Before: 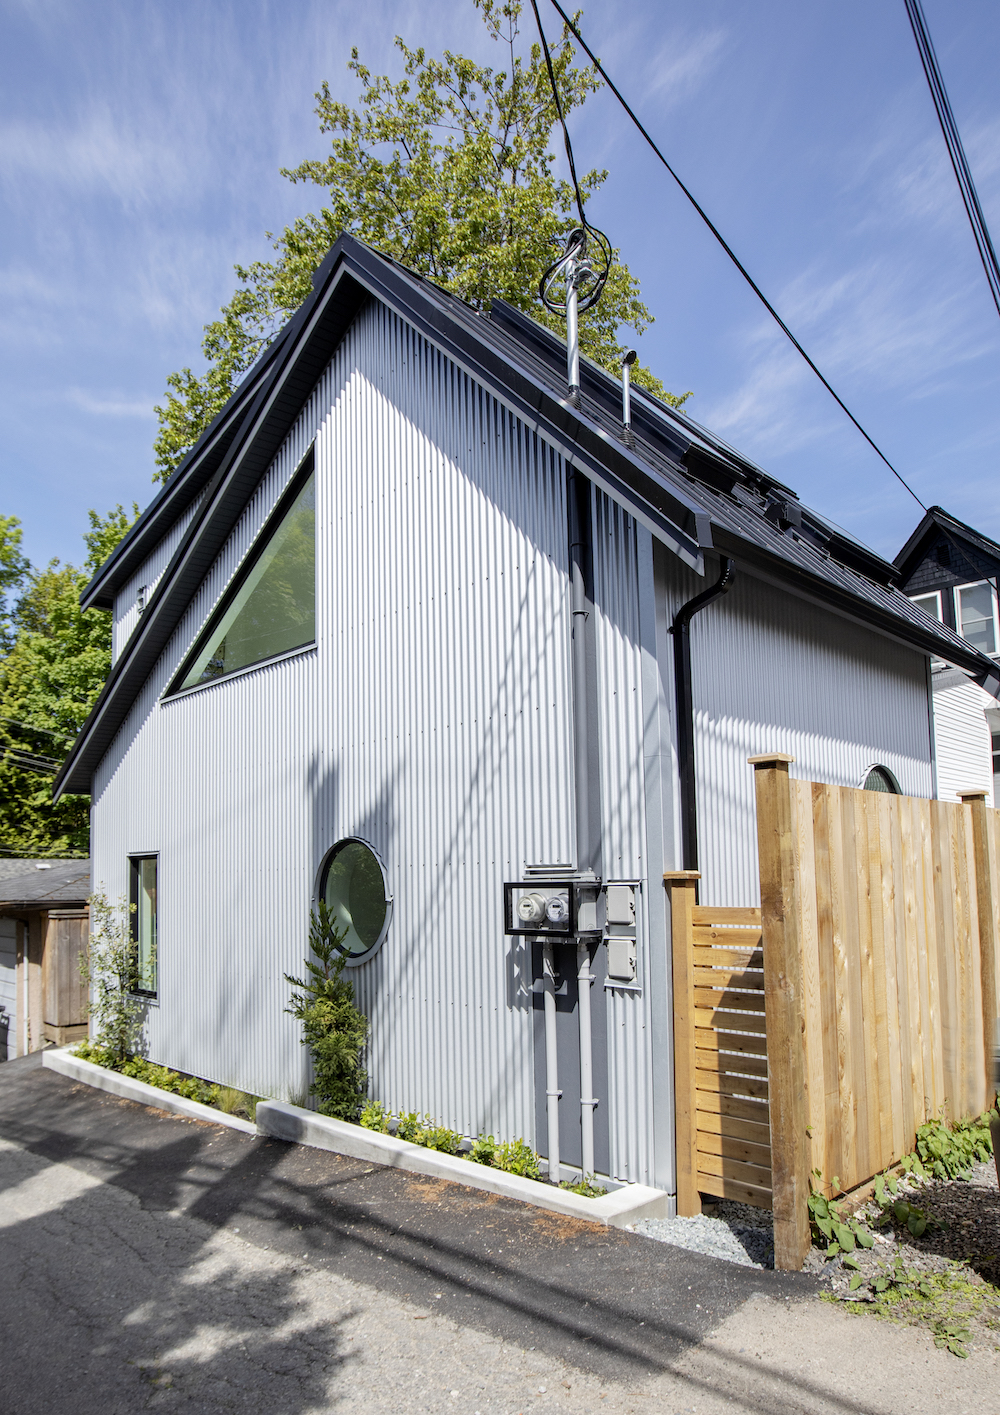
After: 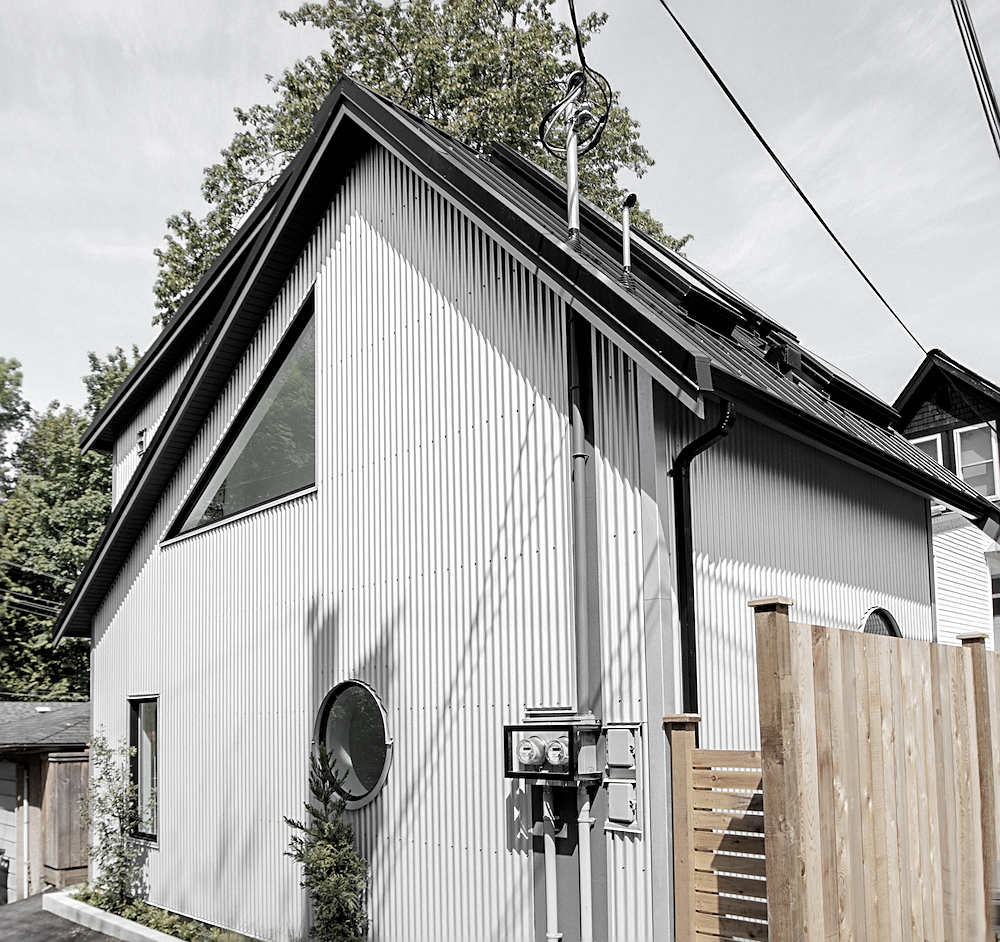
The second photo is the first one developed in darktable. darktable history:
crop: top 11.148%, bottom 22.209%
sharpen: on, module defaults
color zones: curves: ch0 [(0, 0.613) (0.01, 0.613) (0.245, 0.448) (0.498, 0.529) (0.642, 0.665) (0.879, 0.777) (0.99, 0.613)]; ch1 [(0, 0.035) (0.121, 0.189) (0.259, 0.197) (0.415, 0.061) (0.589, 0.022) (0.732, 0.022) (0.857, 0.026) (0.991, 0.053)]
